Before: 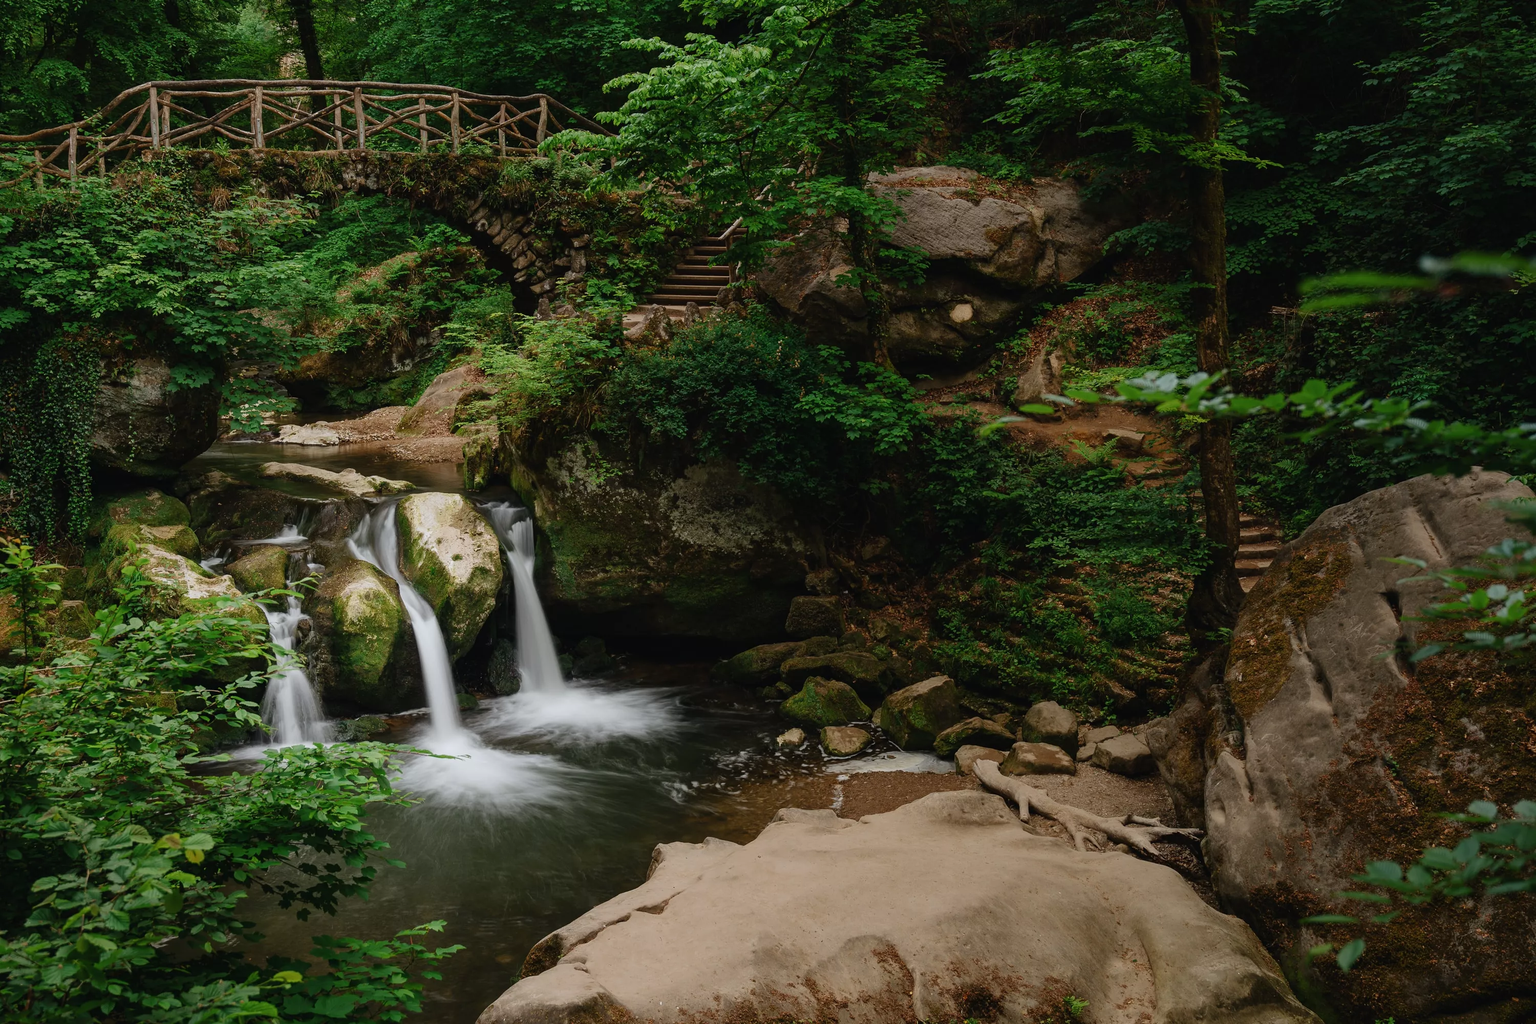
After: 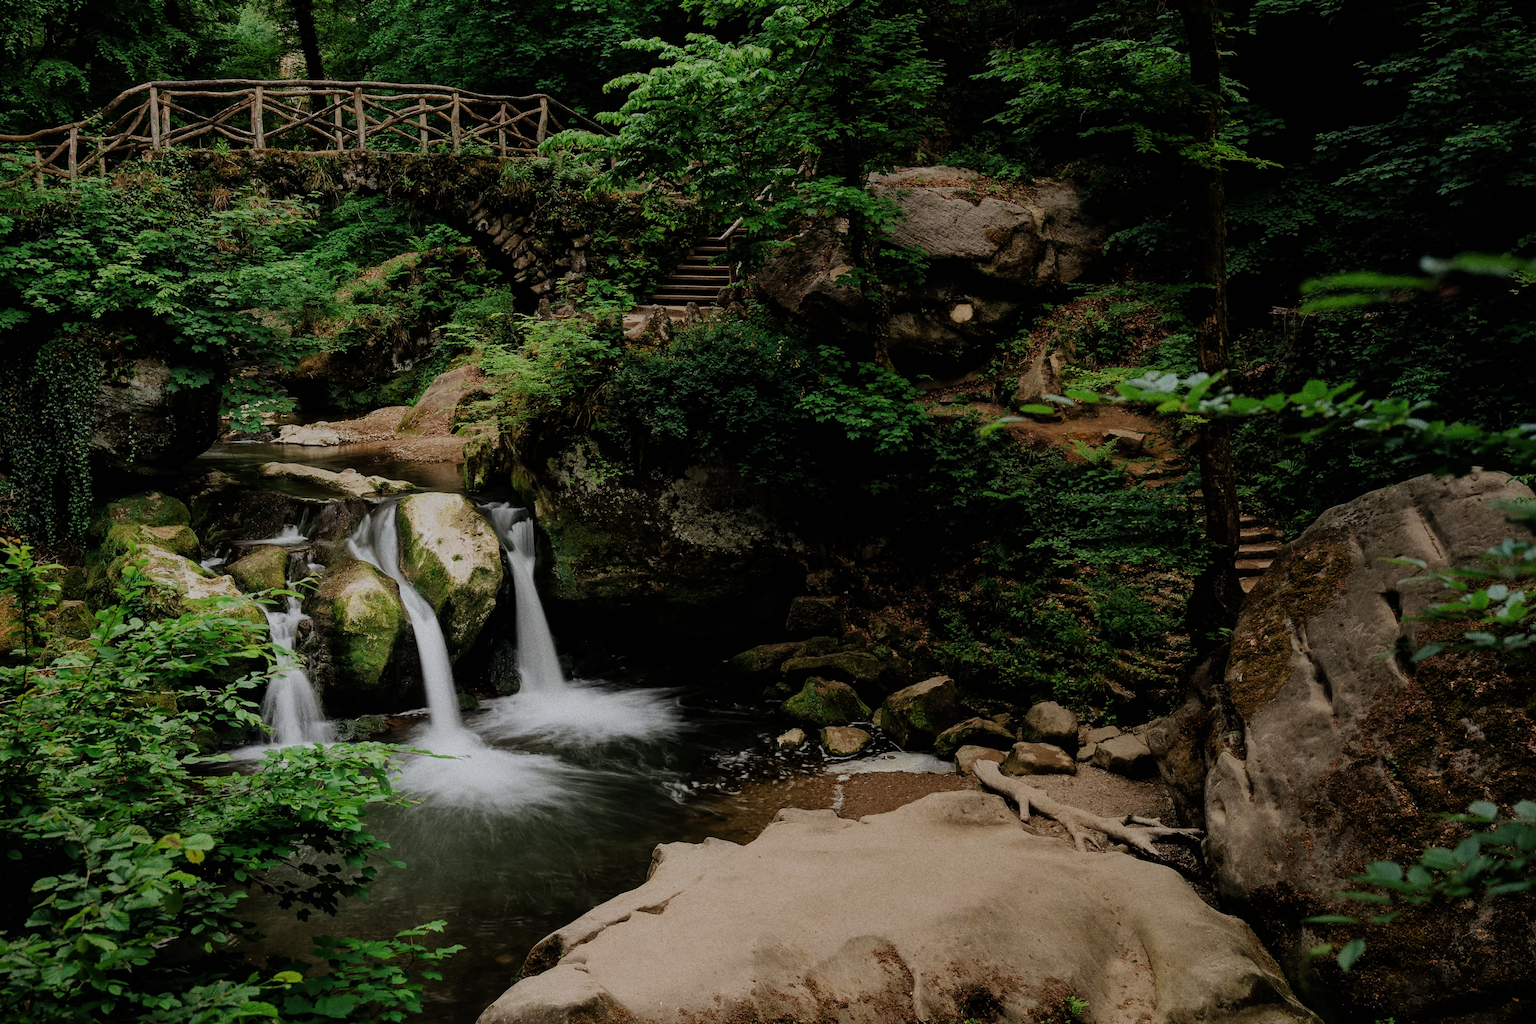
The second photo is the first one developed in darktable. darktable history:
filmic rgb: black relative exposure -6.82 EV, white relative exposure 5.89 EV, hardness 2.71
grain: on, module defaults
